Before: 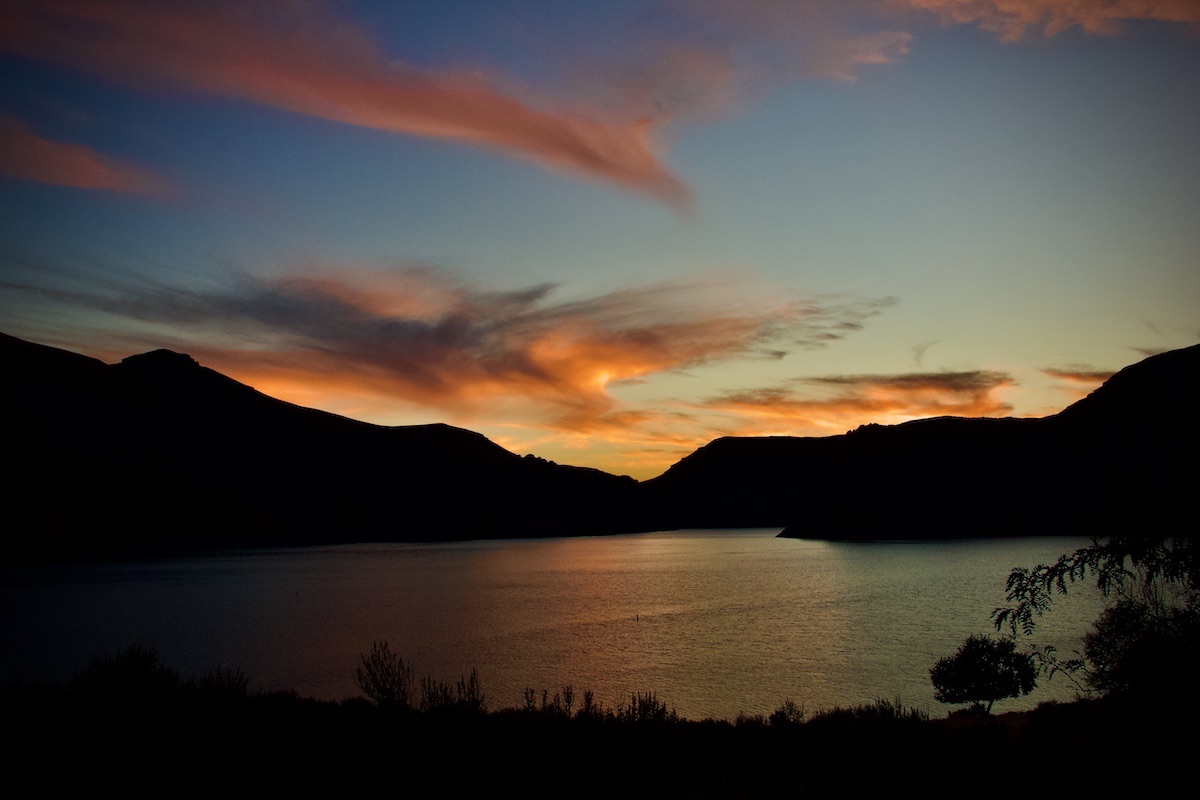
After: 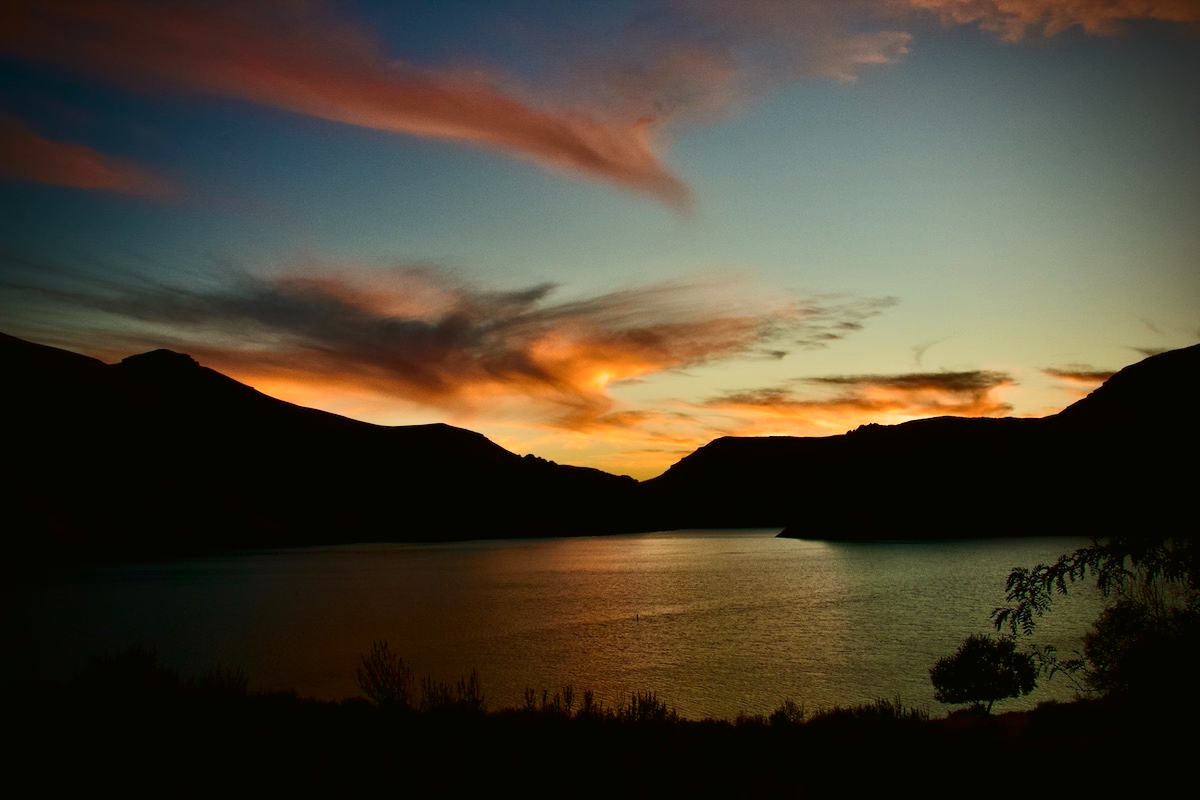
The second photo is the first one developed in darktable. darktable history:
color balance: mode lift, gamma, gain (sRGB), lift [1.04, 1, 1, 0.97], gamma [1.01, 1, 1, 0.97], gain [0.96, 1, 1, 0.97]
contrast brightness saturation: contrast 0.28
